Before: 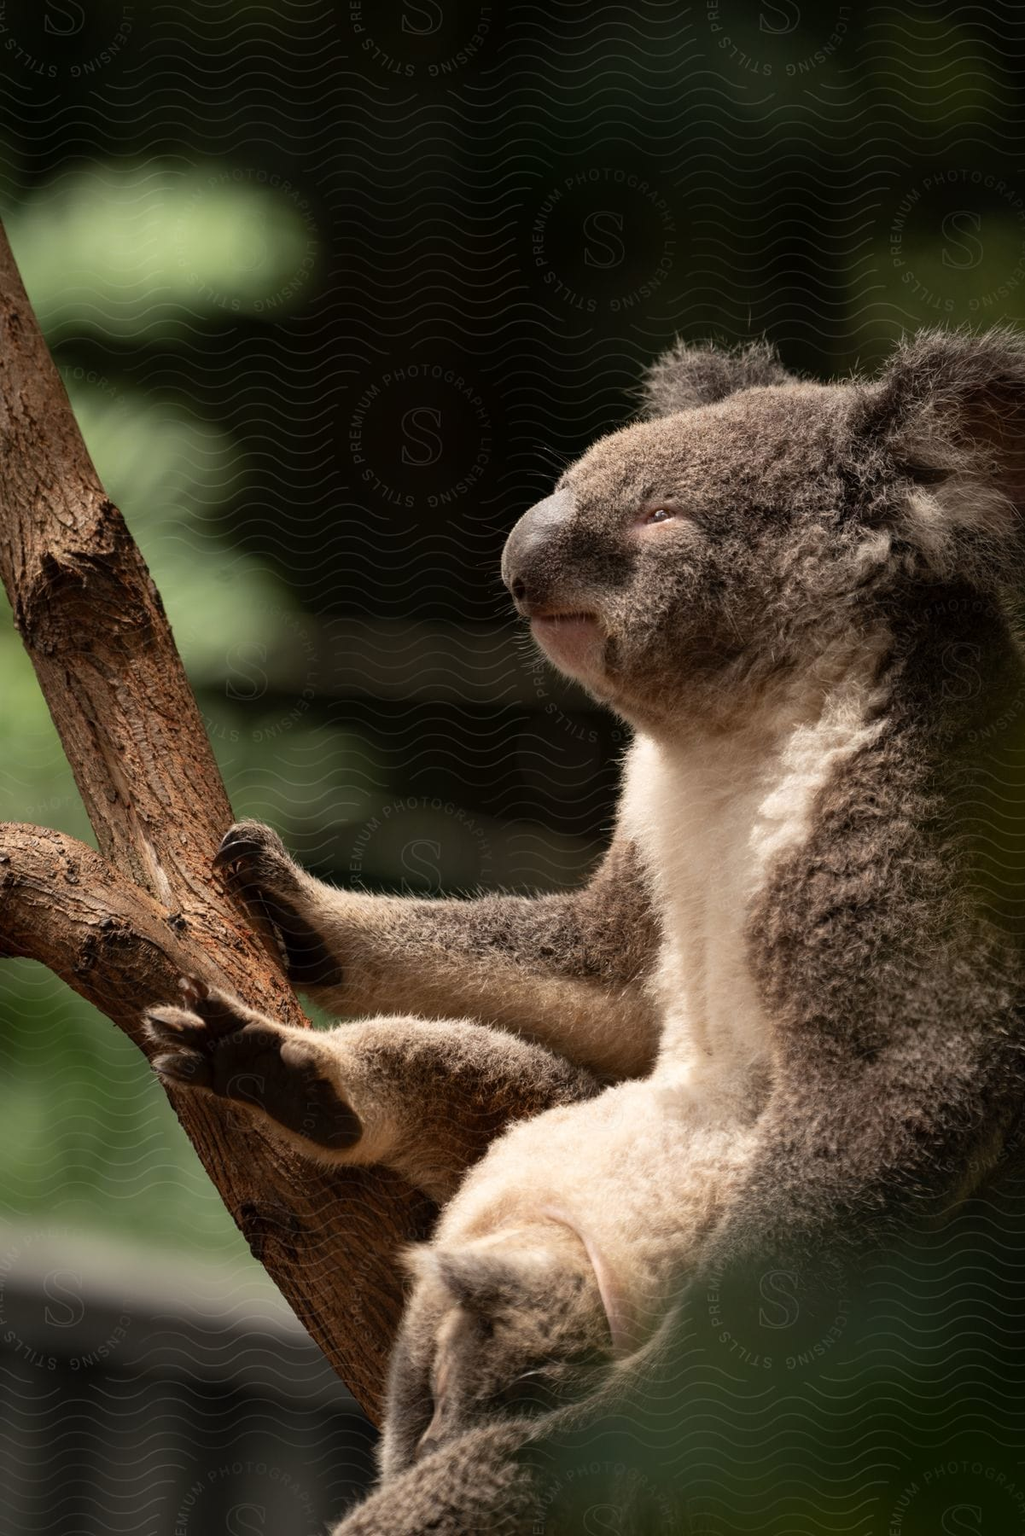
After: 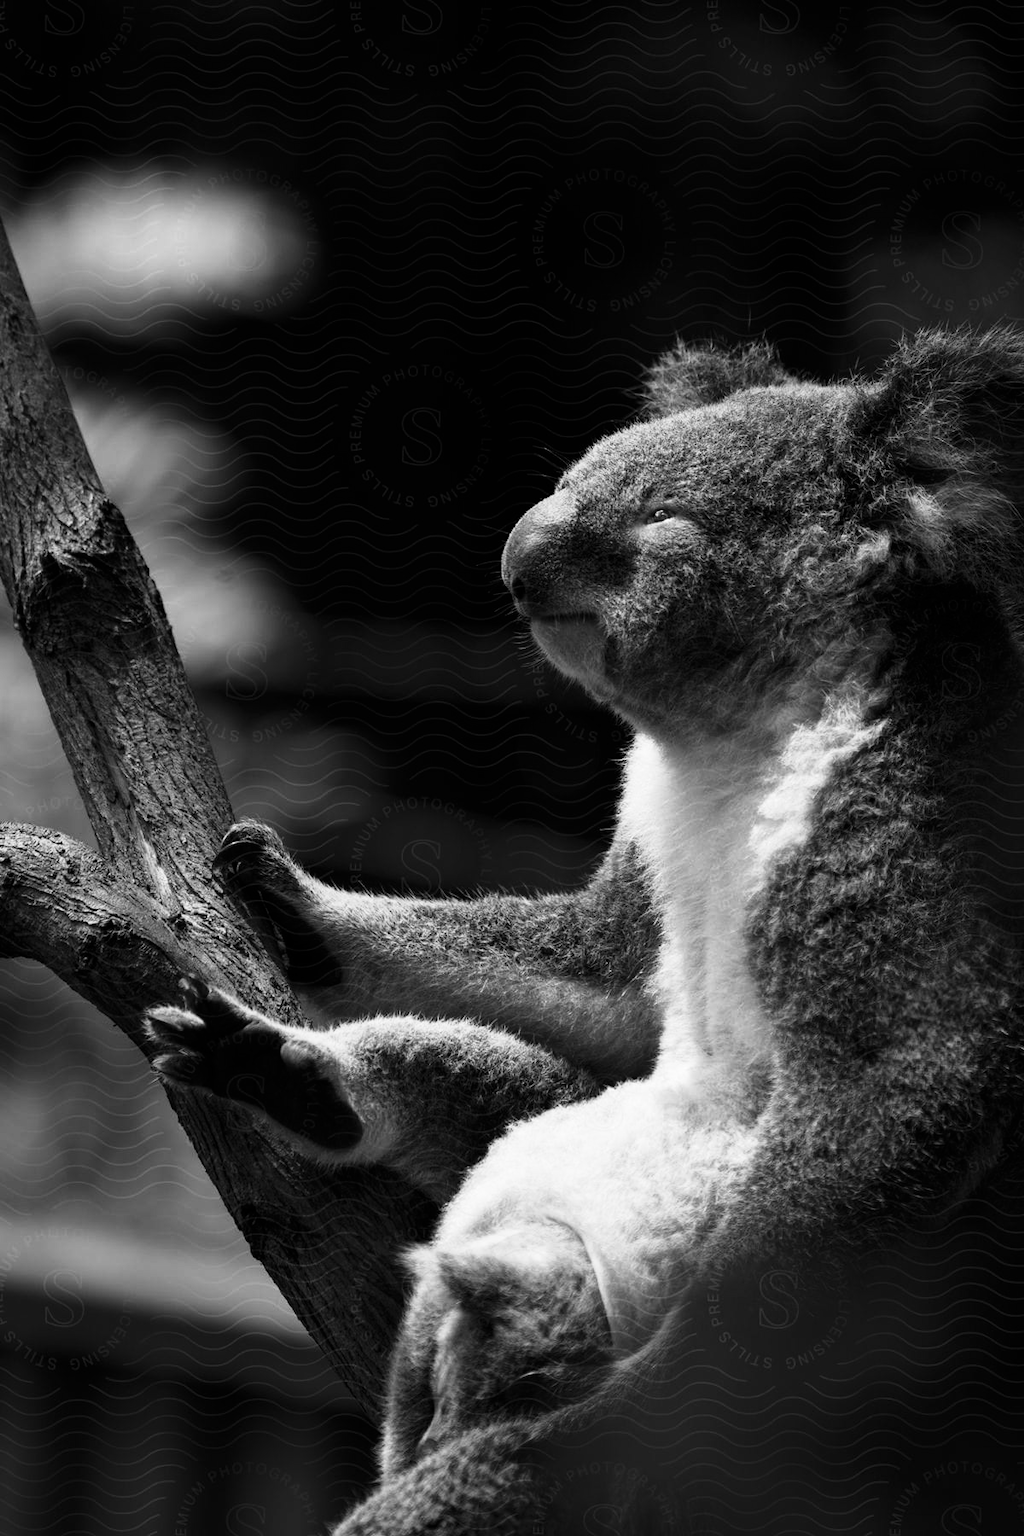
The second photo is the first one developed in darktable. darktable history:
color balance: output saturation 98.5%
tone curve: curves: ch0 [(0, 0) (0.042, 0.01) (0.223, 0.123) (0.59, 0.574) (0.802, 0.868) (1, 1)], color space Lab, linked channels, preserve colors none
contrast brightness saturation: saturation -1
